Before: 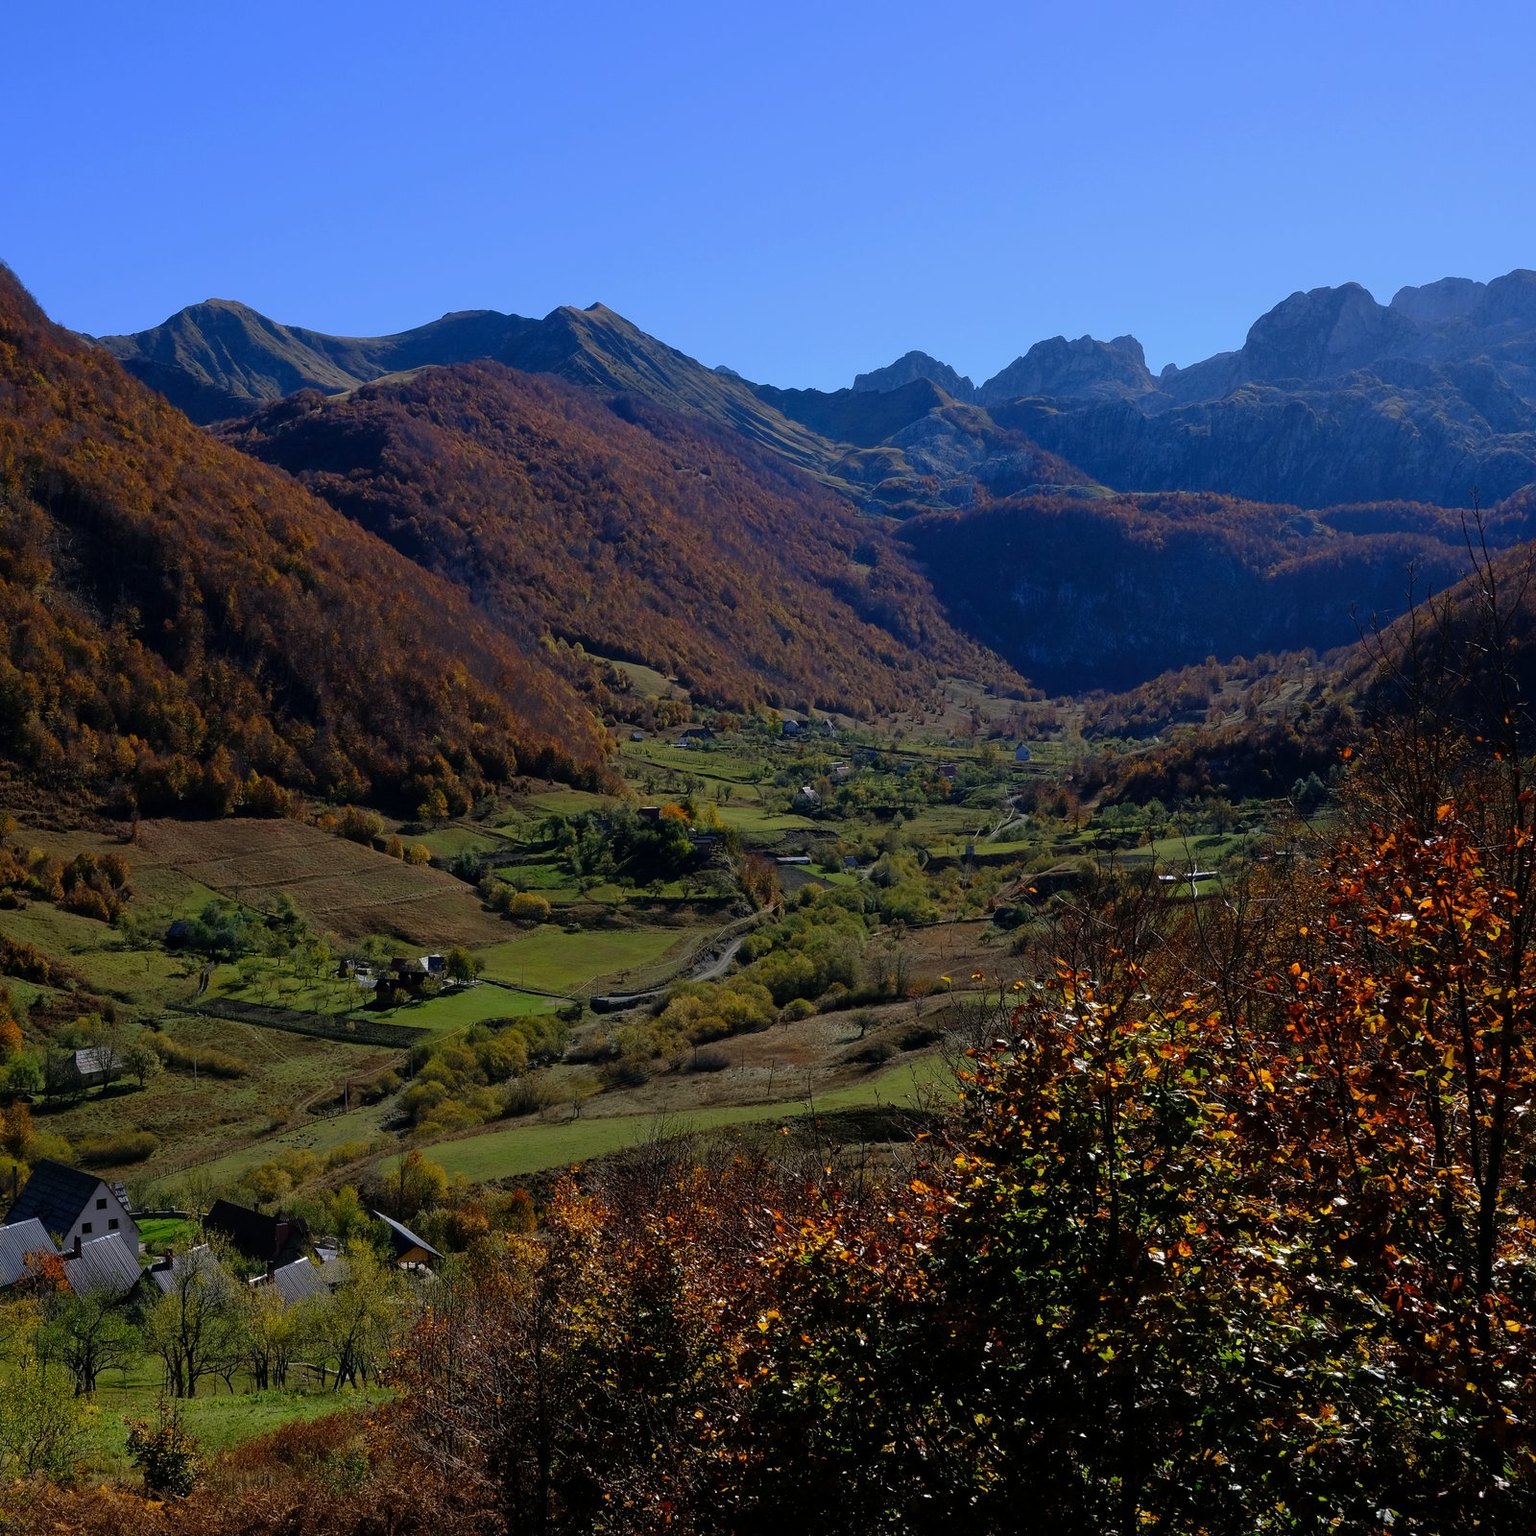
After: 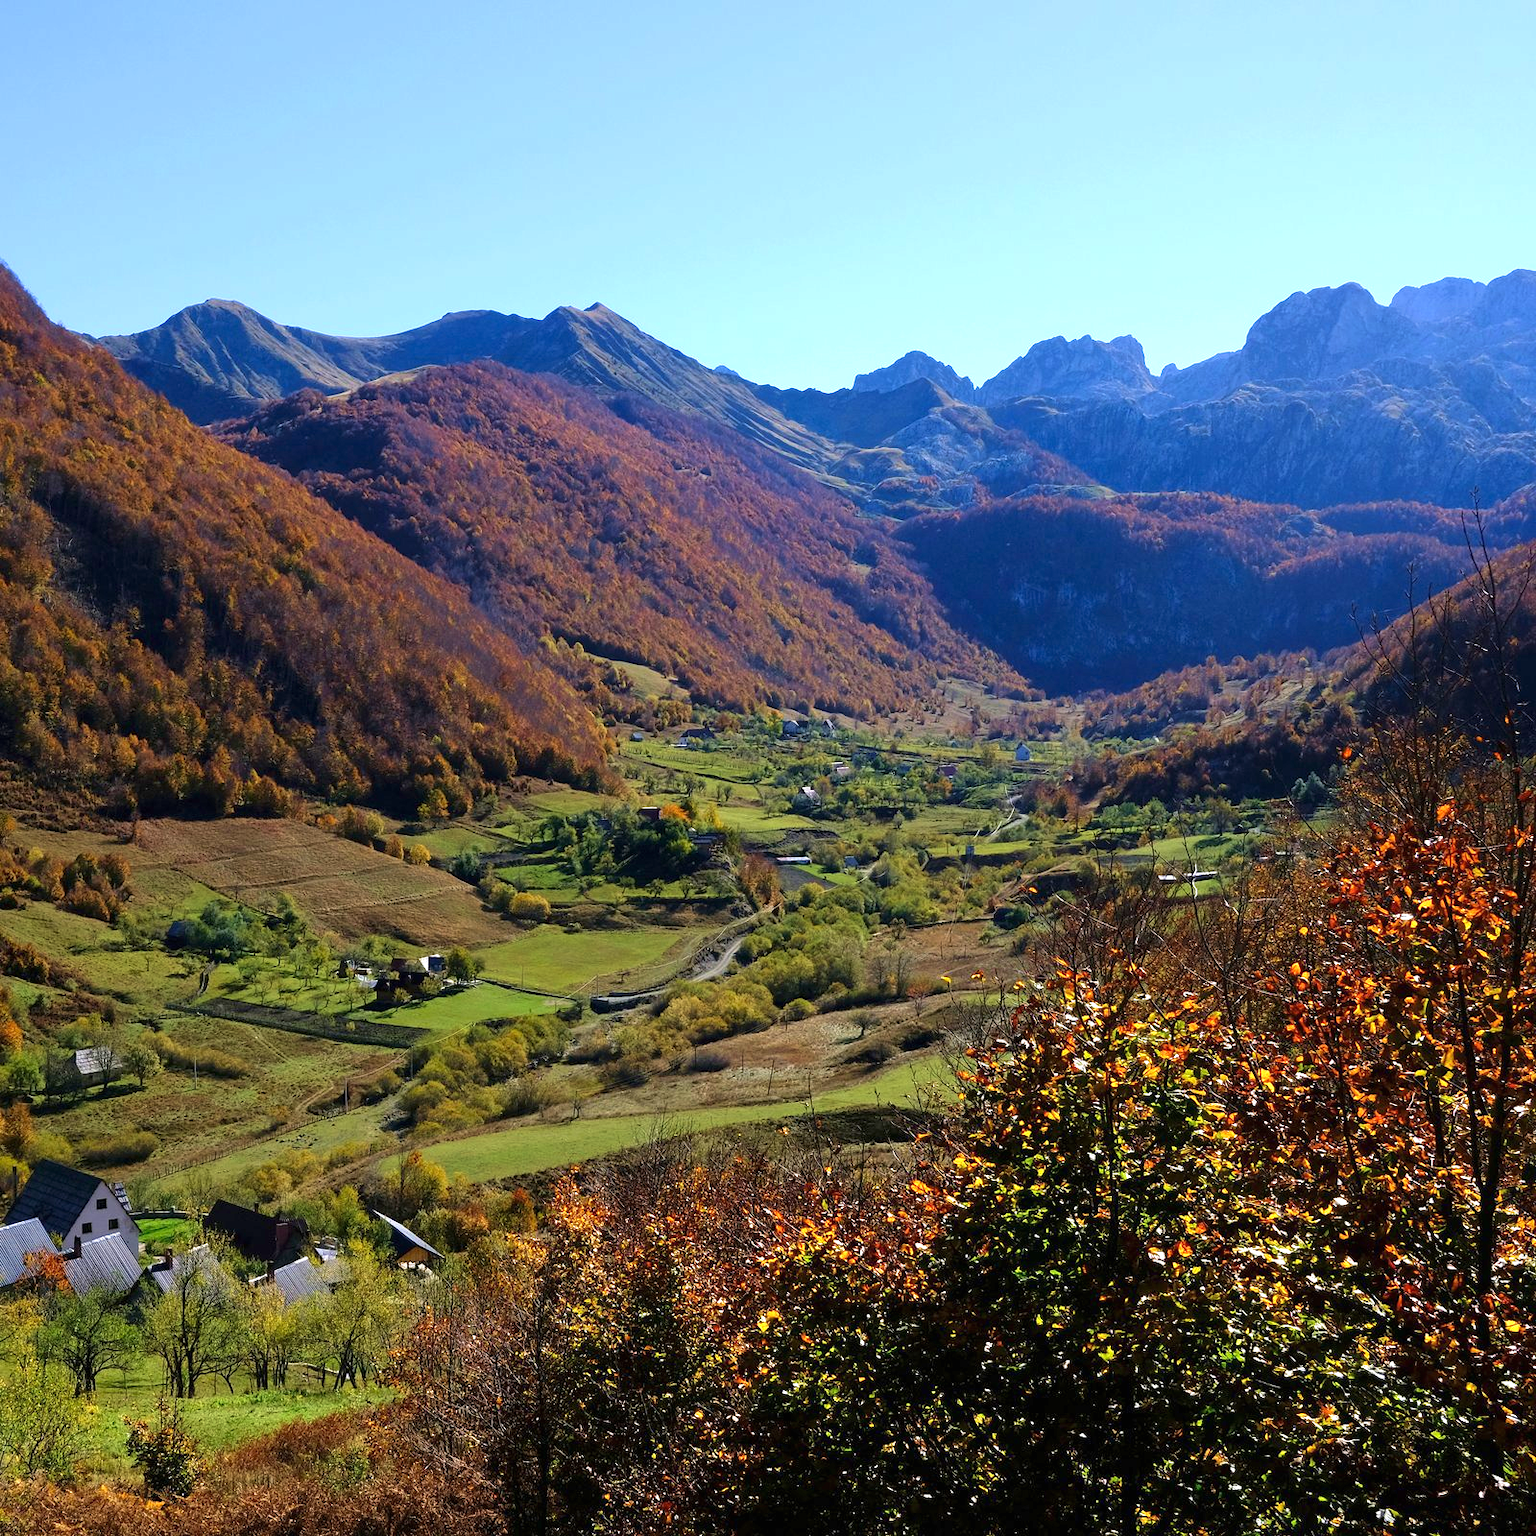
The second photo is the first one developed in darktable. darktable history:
exposure: black level correction 0, exposure 1.389 EV, compensate highlight preservation false
velvia: strength 26.67%
